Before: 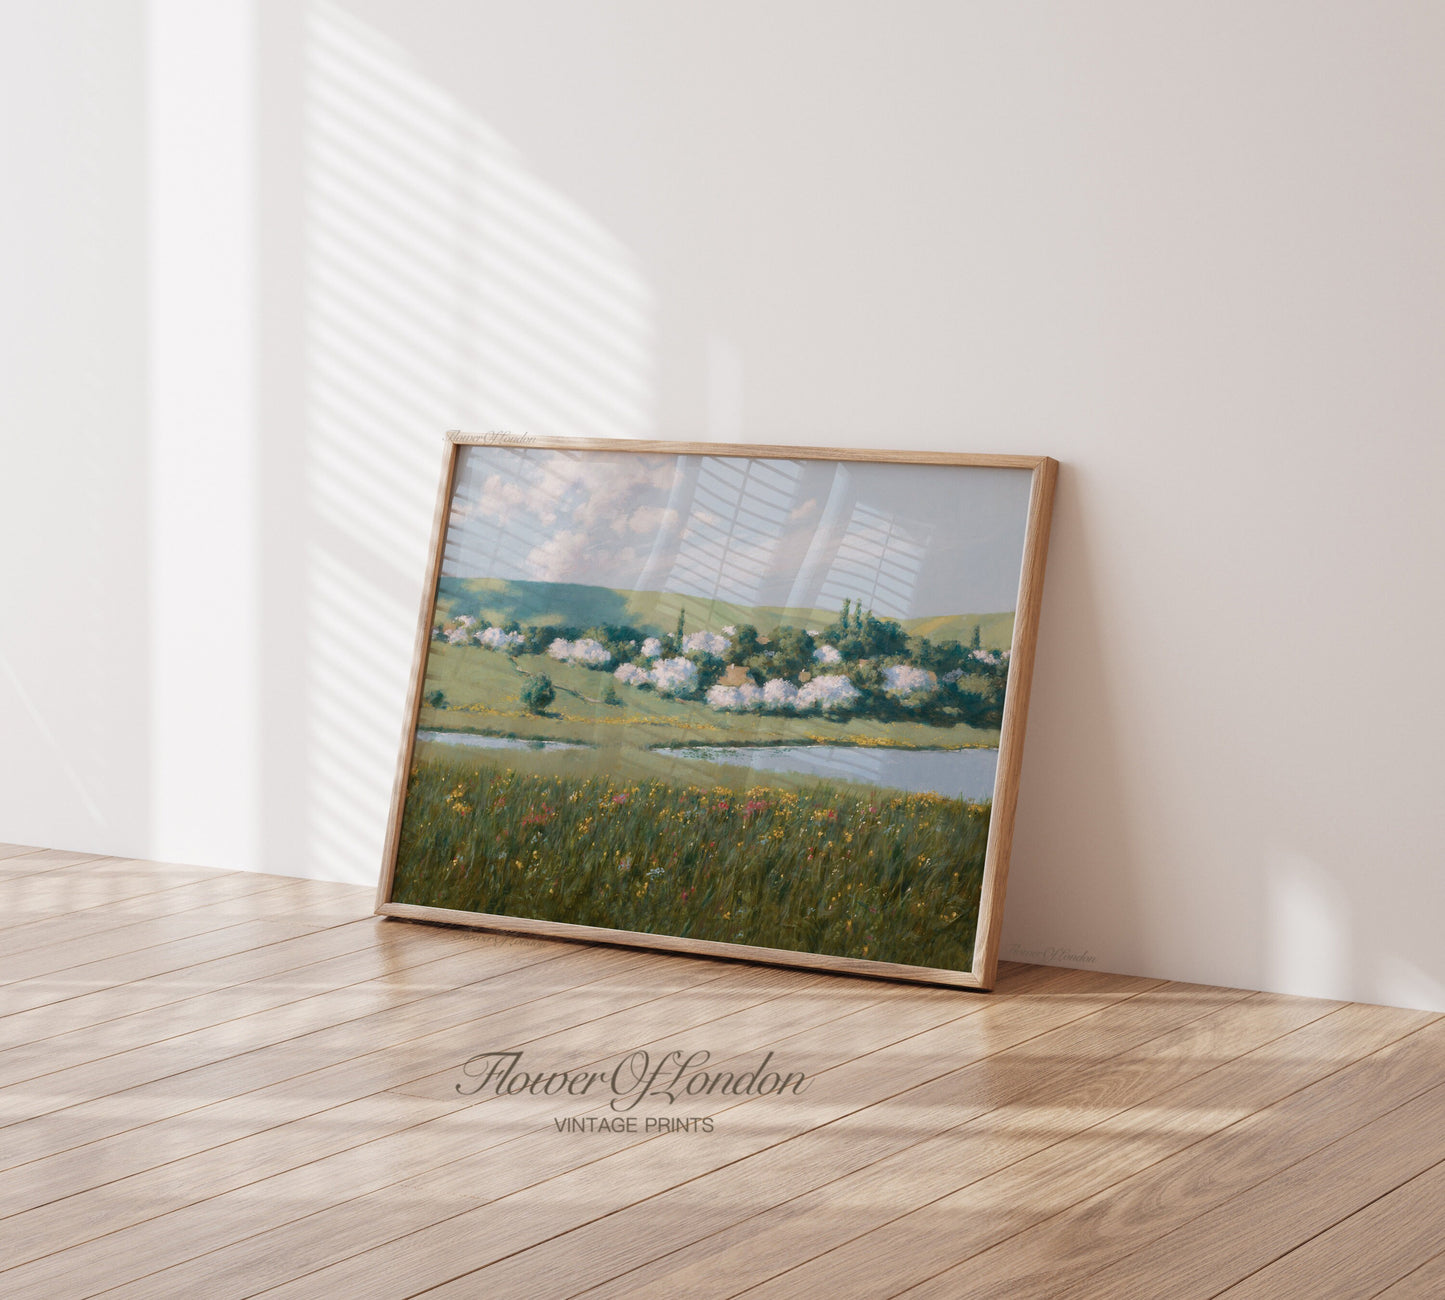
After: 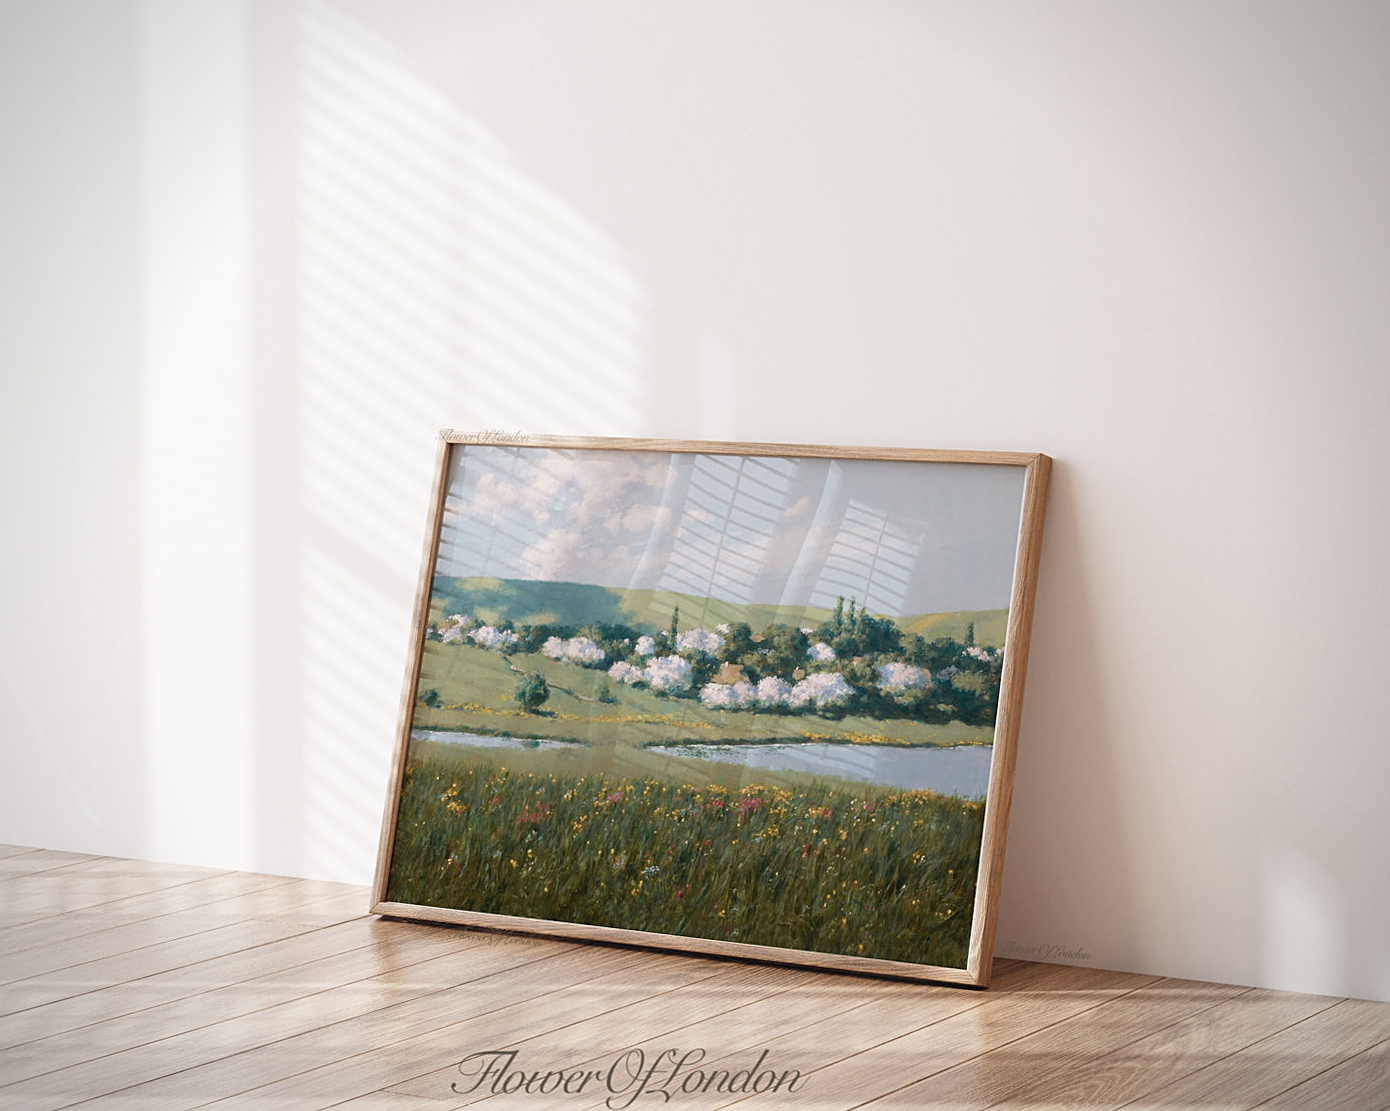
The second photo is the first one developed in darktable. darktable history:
rgb curve: curves: ch0 [(0, 0) (0.078, 0.051) (0.929, 0.956) (1, 1)], compensate middle gray true
haze removal: strength -0.05
crop and rotate: angle 0.2°, left 0.275%, right 3.127%, bottom 14.18%
sharpen: on, module defaults
vignetting: fall-off radius 60.92%
